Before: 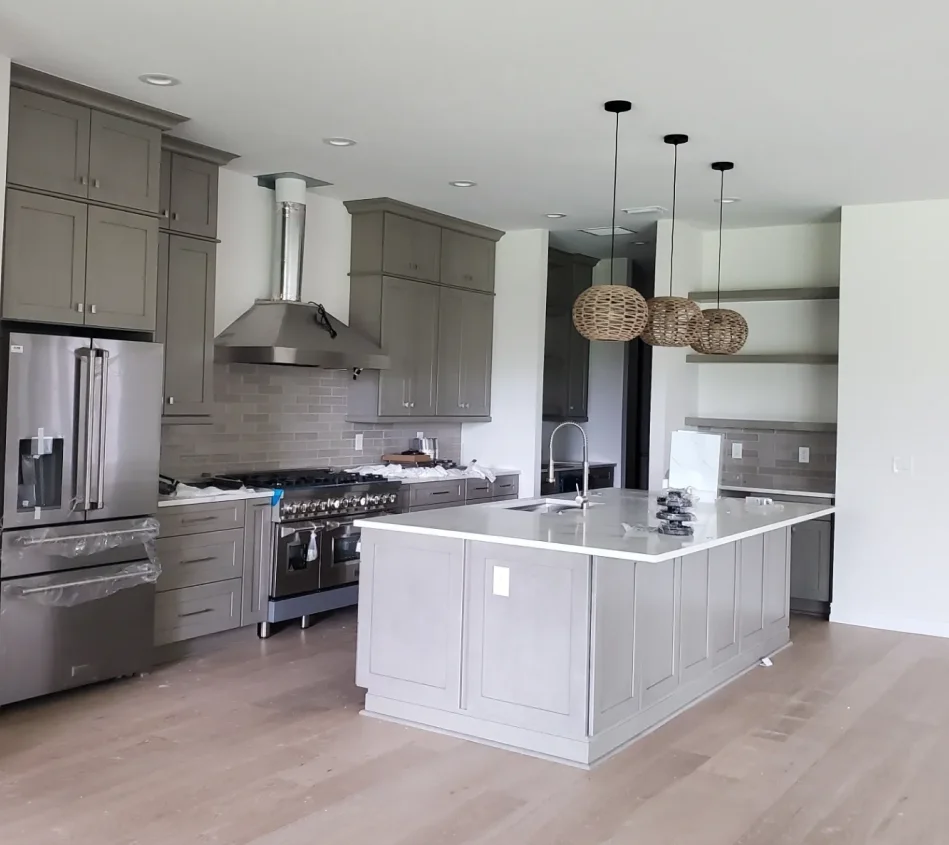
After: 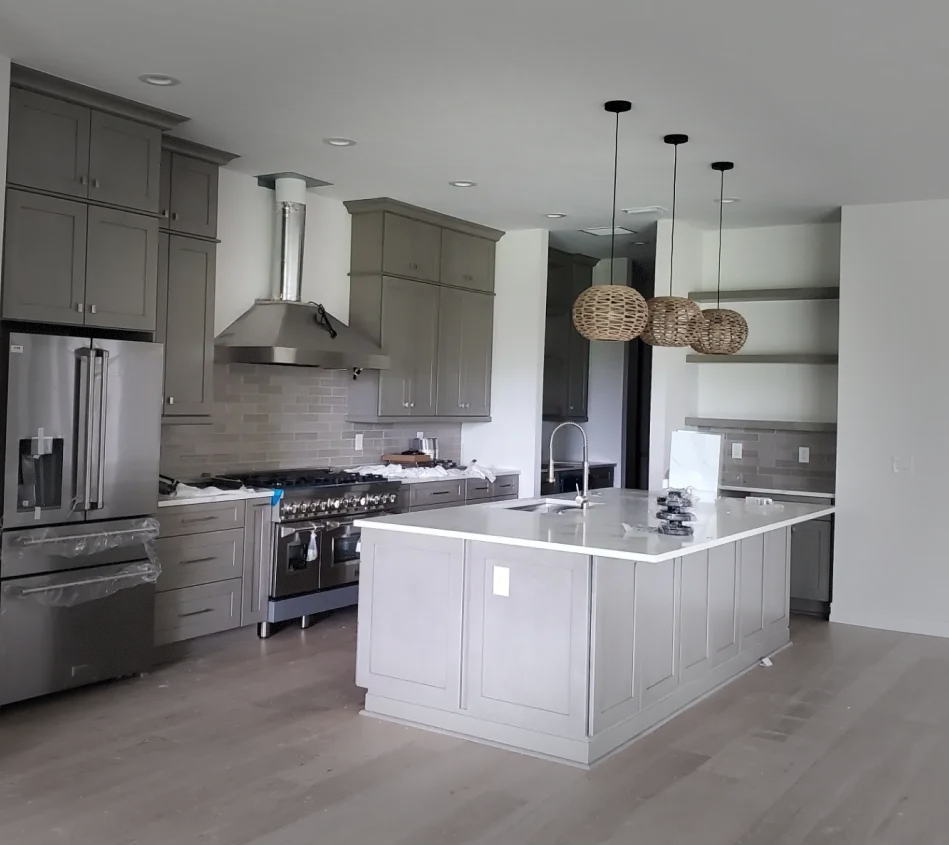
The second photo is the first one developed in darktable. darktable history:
vignetting: fall-off start 48.55%, automatic ratio true, width/height ratio 1.298, dithering 8-bit output, unbound false
